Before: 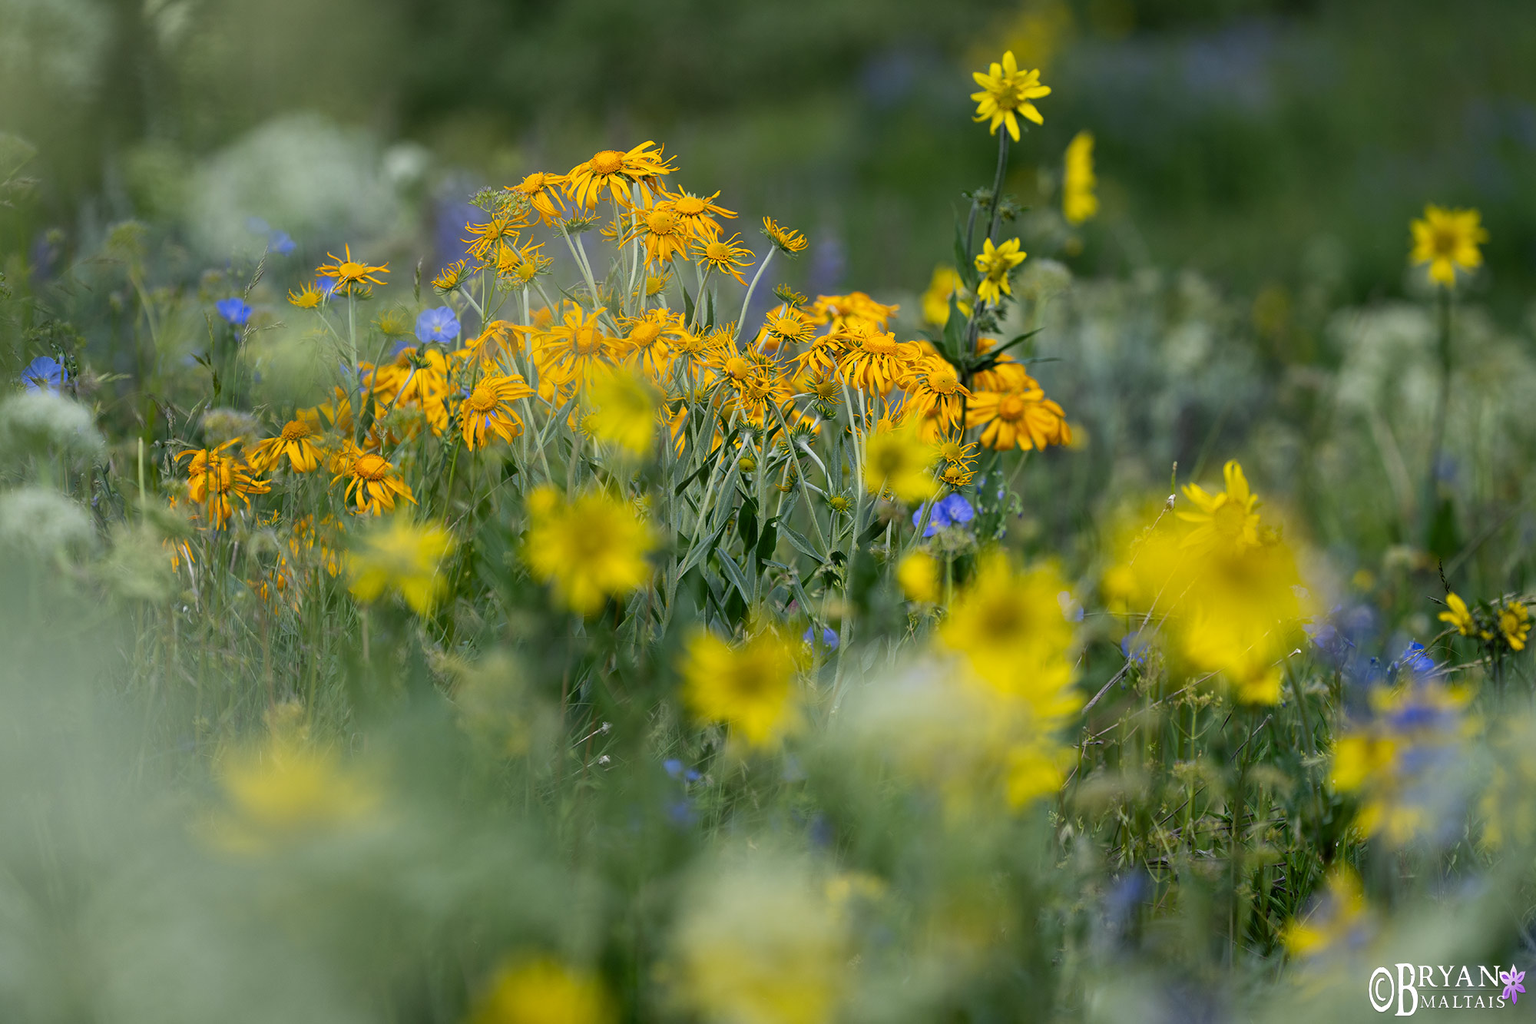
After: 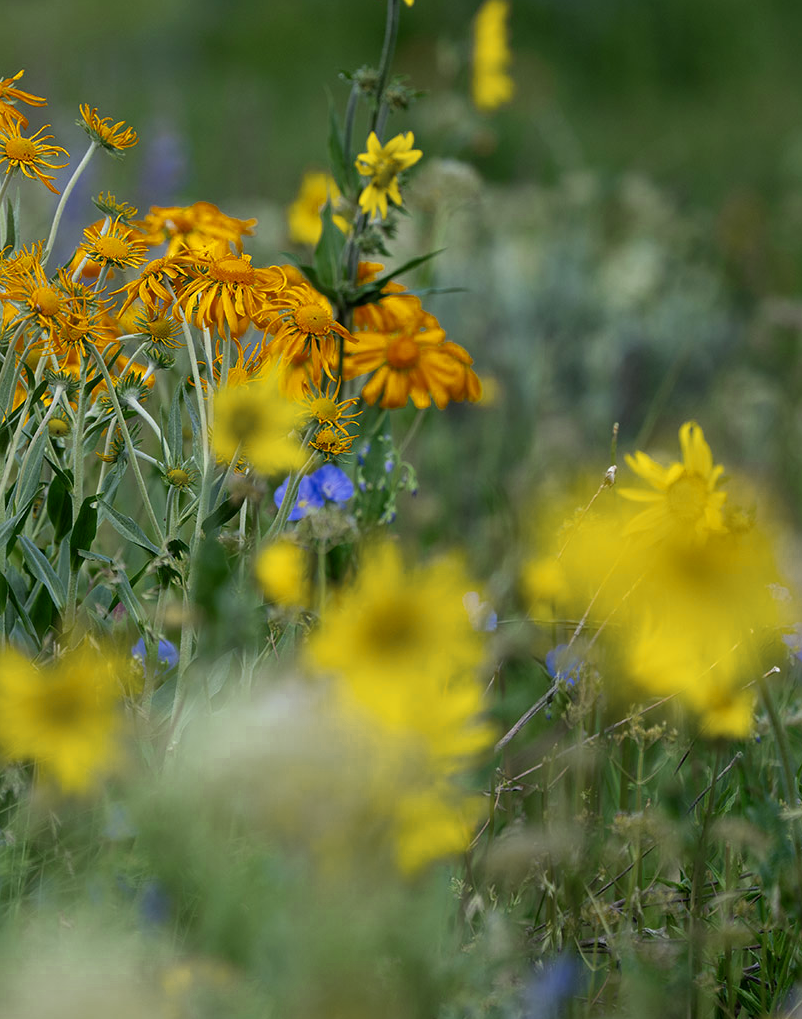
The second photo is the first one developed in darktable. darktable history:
color zones: curves: ch0 [(0.11, 0.396) (0.195, 0.36) (0.25, 0.5) (0.303, 0.412) (0.357, 0.544) (0.75, 0.5) (0.967, 0.328)]; ch1 [(0, 0.468) (0.112, 0.512) (0.202, 0.6) (0.25, 0.5) (0.307, 0.352) (0.357, 0.544) (0.75, 0.5) (0.963, 0.524)]
crop: left 45.737%, top 13.401%, right 14.145%, bottom 10.082%
